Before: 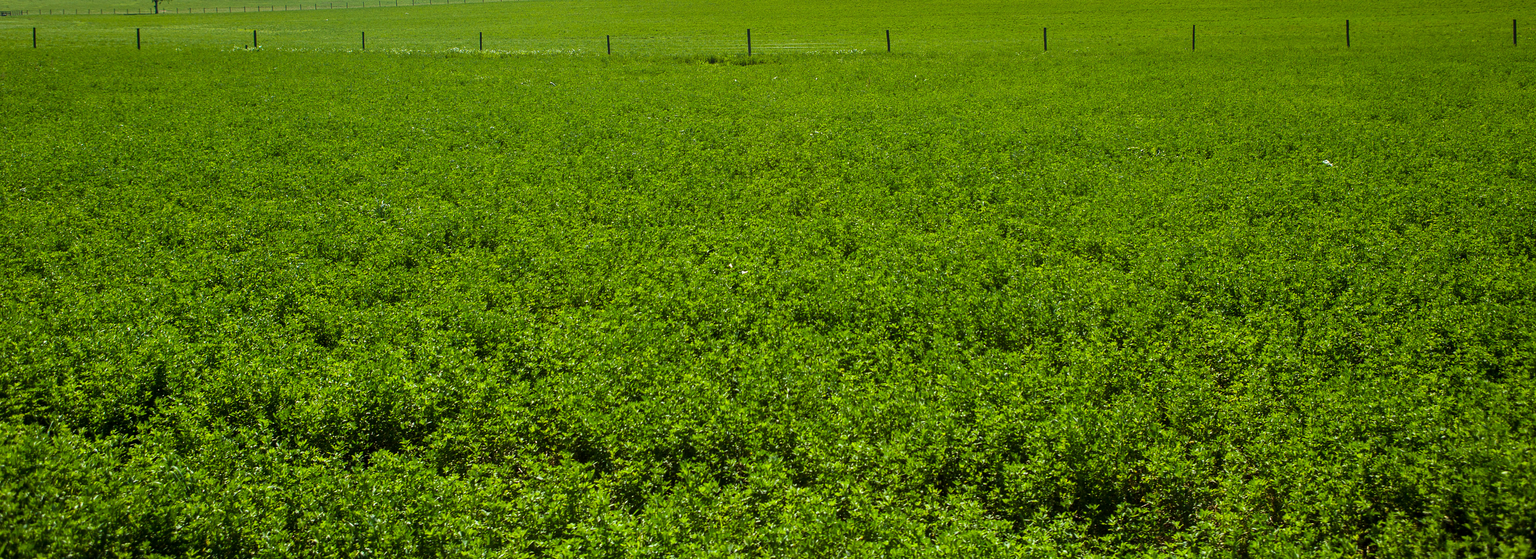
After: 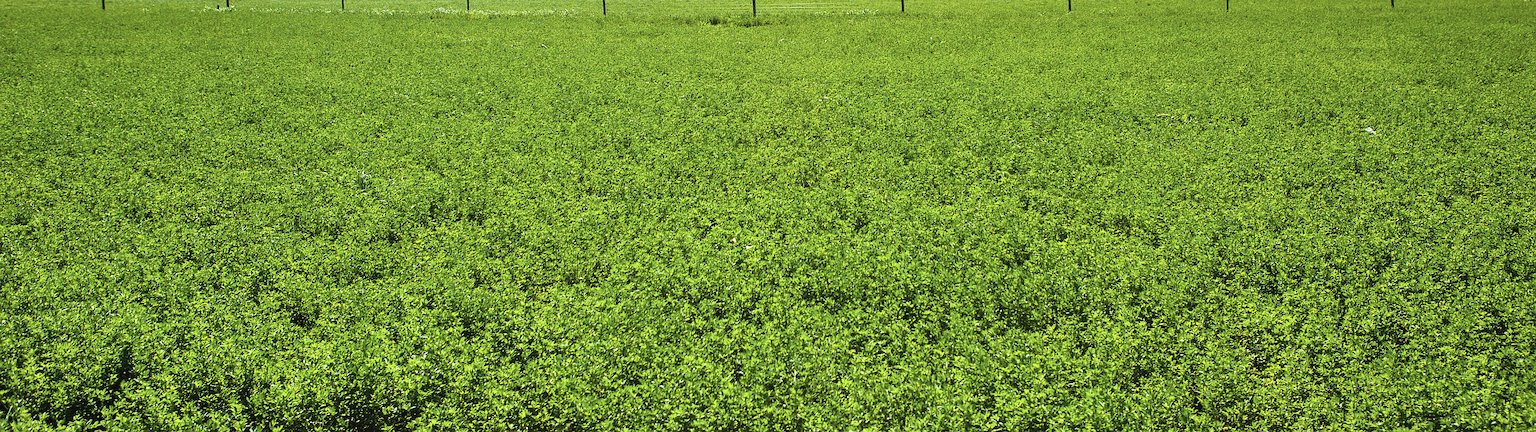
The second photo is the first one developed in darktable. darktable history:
crop: left 2.737%, top 7.287%, right 3.421%, bottom 20.179%
sharpen: on, module defaults
tone curve: curves: ch0 [(0.003, 0.029) (0.188, 0.252) (0.46, 0.56) (0.608, 0.748) (0.871, 0.955) (1, 1)]; ch1 [(0, 0) (0.35, 0.356) (0.45, 0.453) (0.508, 0.515) (0.618, 0.634) (1, 1)]; ch2 [(0, 0) (0.456, 0.469) (0.5, 0.5) (0.634, 0.625) (1, 1)], color space Lab, independent channels, preserve colors none
